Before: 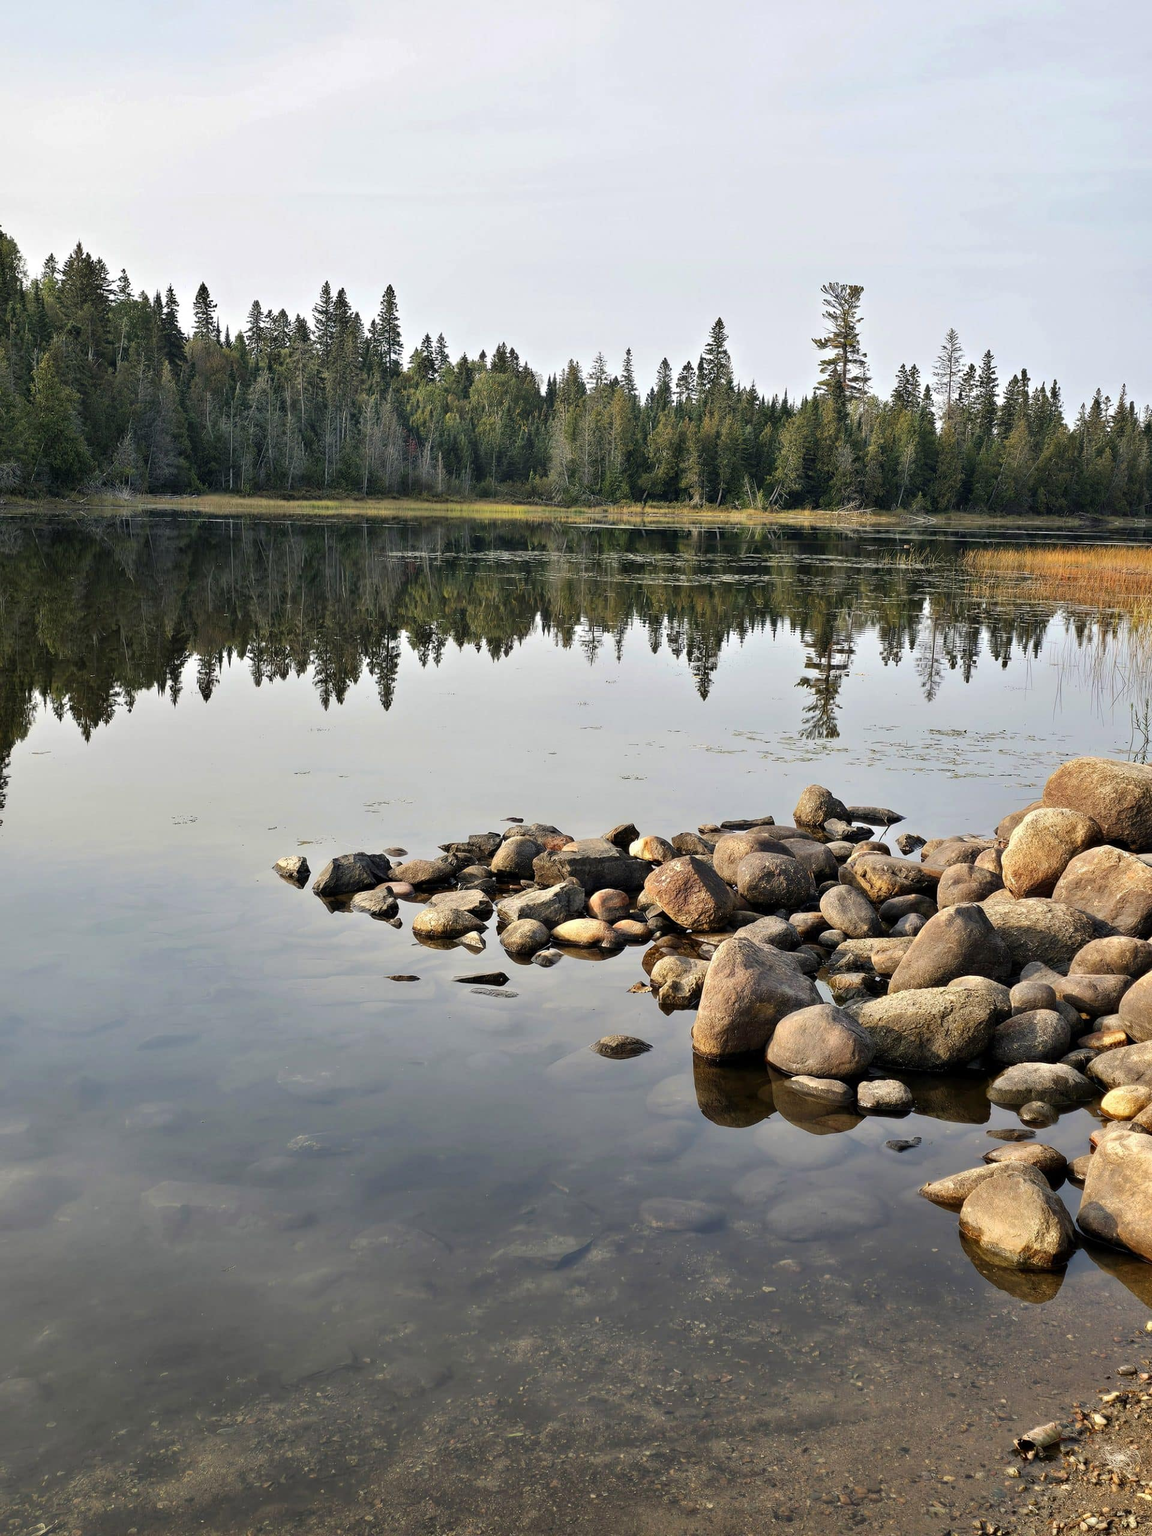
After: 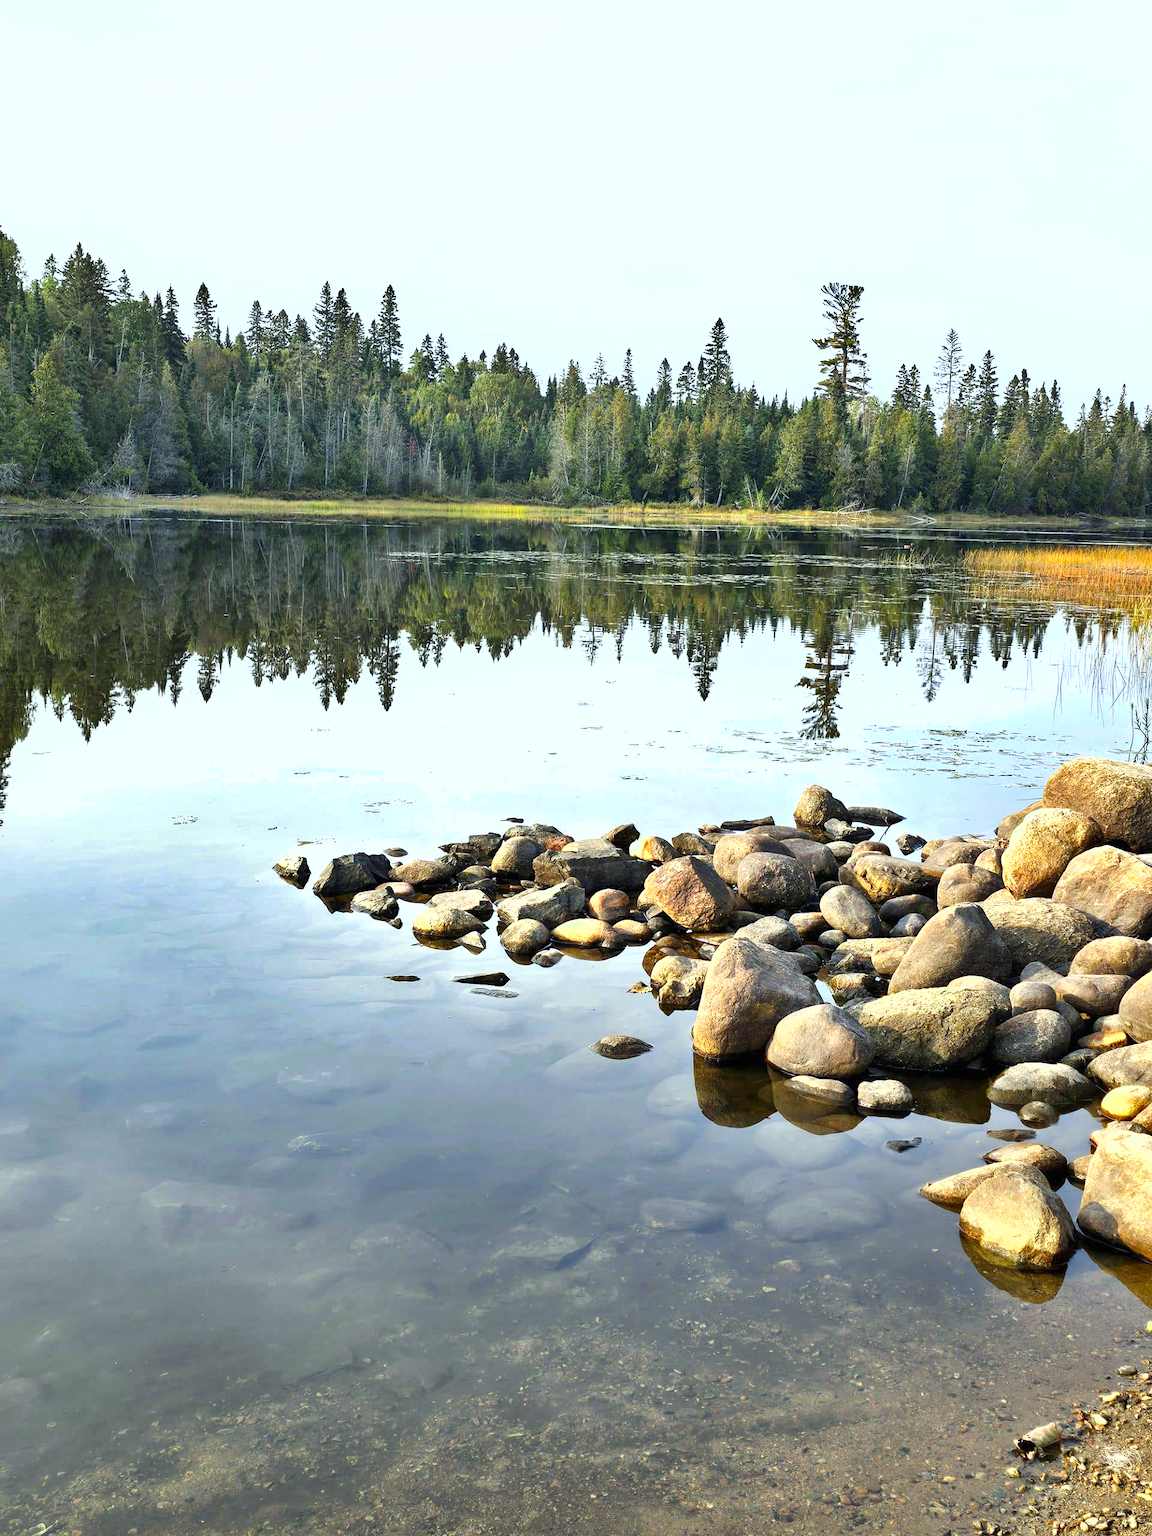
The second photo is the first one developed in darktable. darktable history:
exposure: black level correction 0, exposure 0.9 EV, compensate highlight preservation false
color balance: output saturation 120%
shadows and highlights: low approximation 0.01, soften with gaussian
white balance: red 0.925, blue 1.046
